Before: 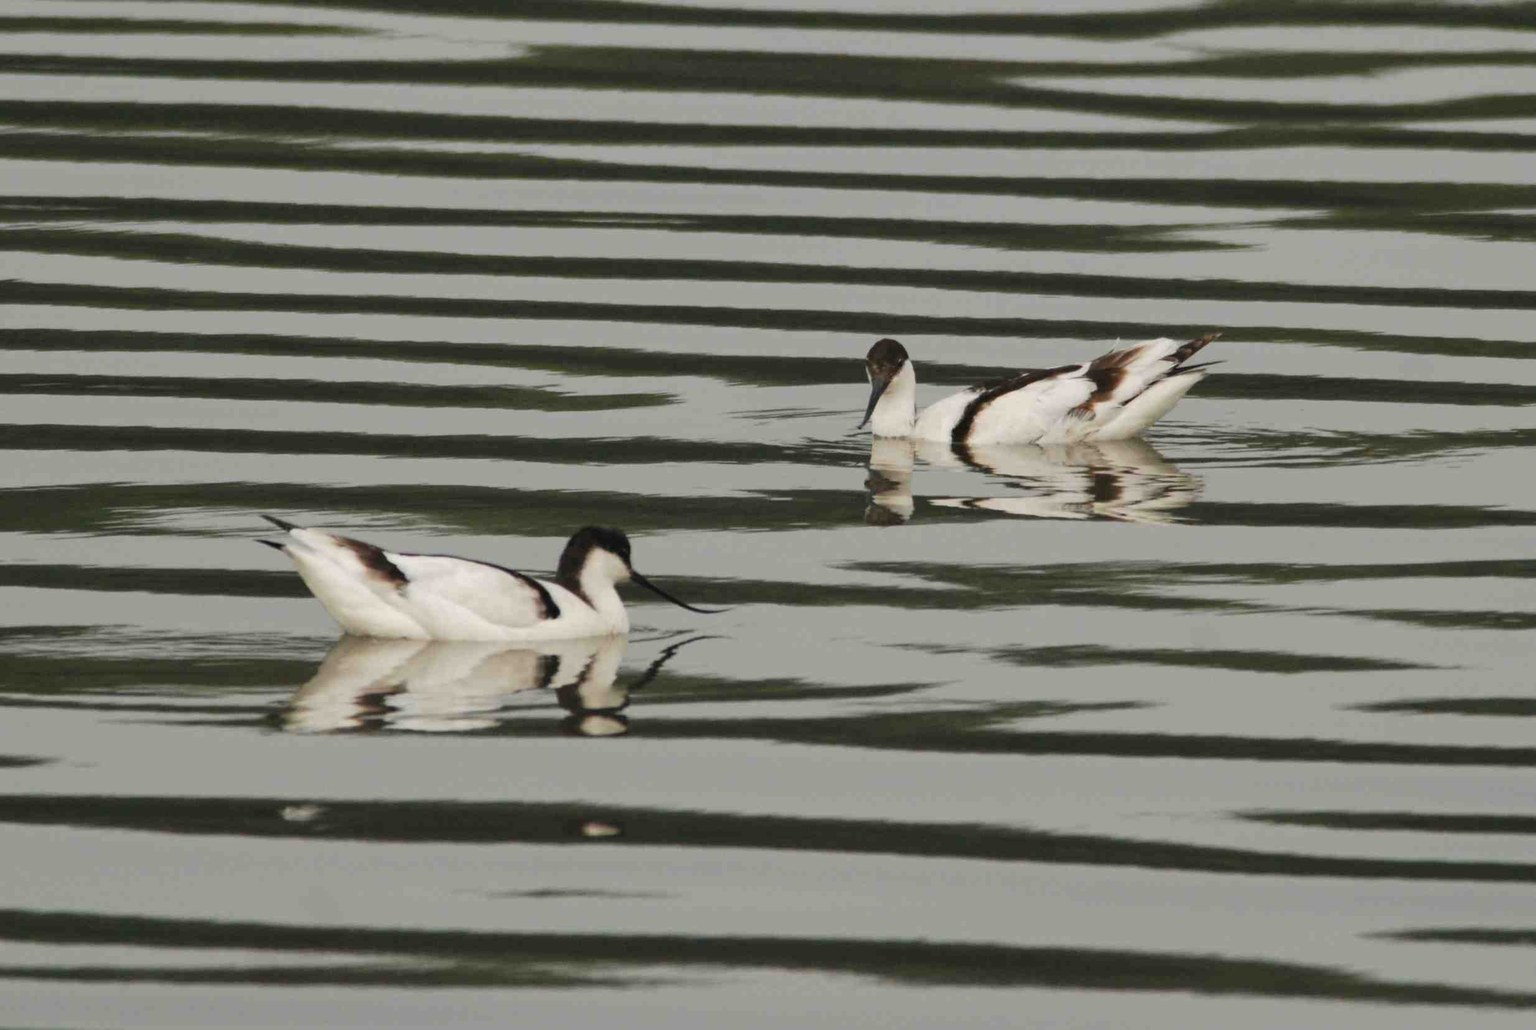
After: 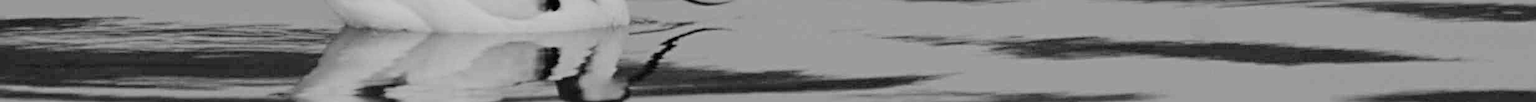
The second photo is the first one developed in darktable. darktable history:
filmic rgb: black relative exposure -7.65 EV, white relative exposure 4.56 EV, hardness 3.61
crop and rotate: top 59.084%, bottom 30.916%
monochrome: a 0, b 0, size 0.5, highlights 0.57
sharpen: radius 4
